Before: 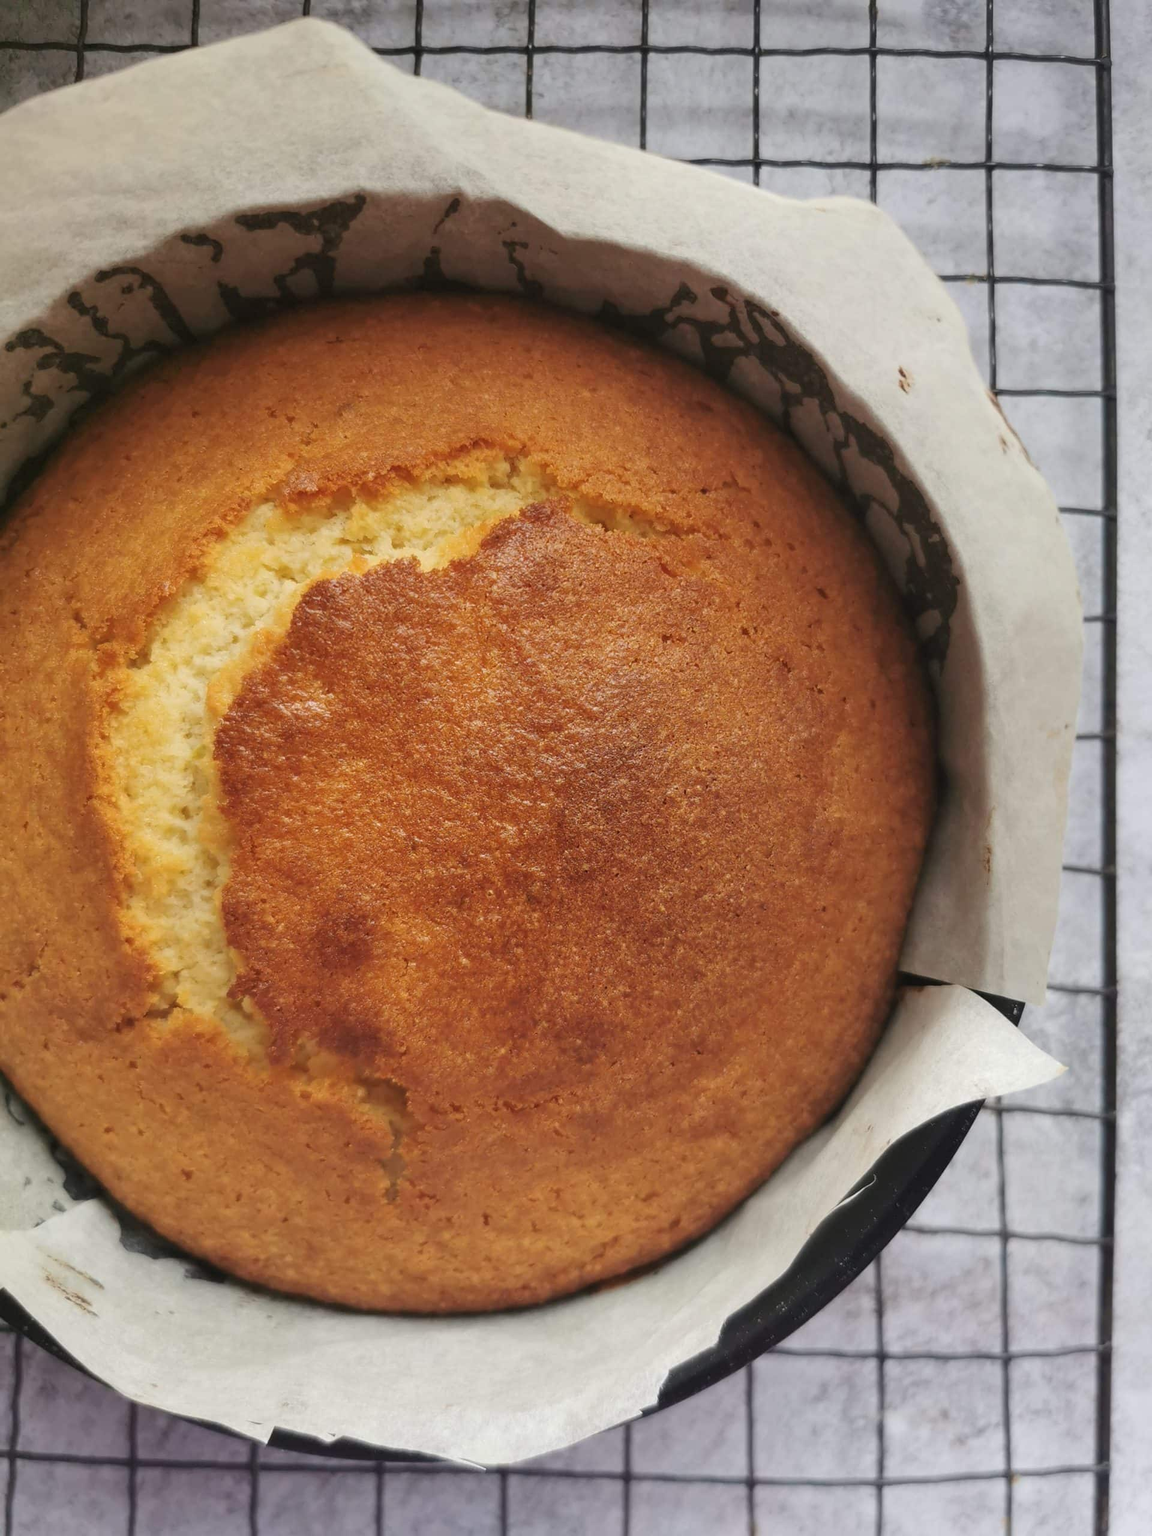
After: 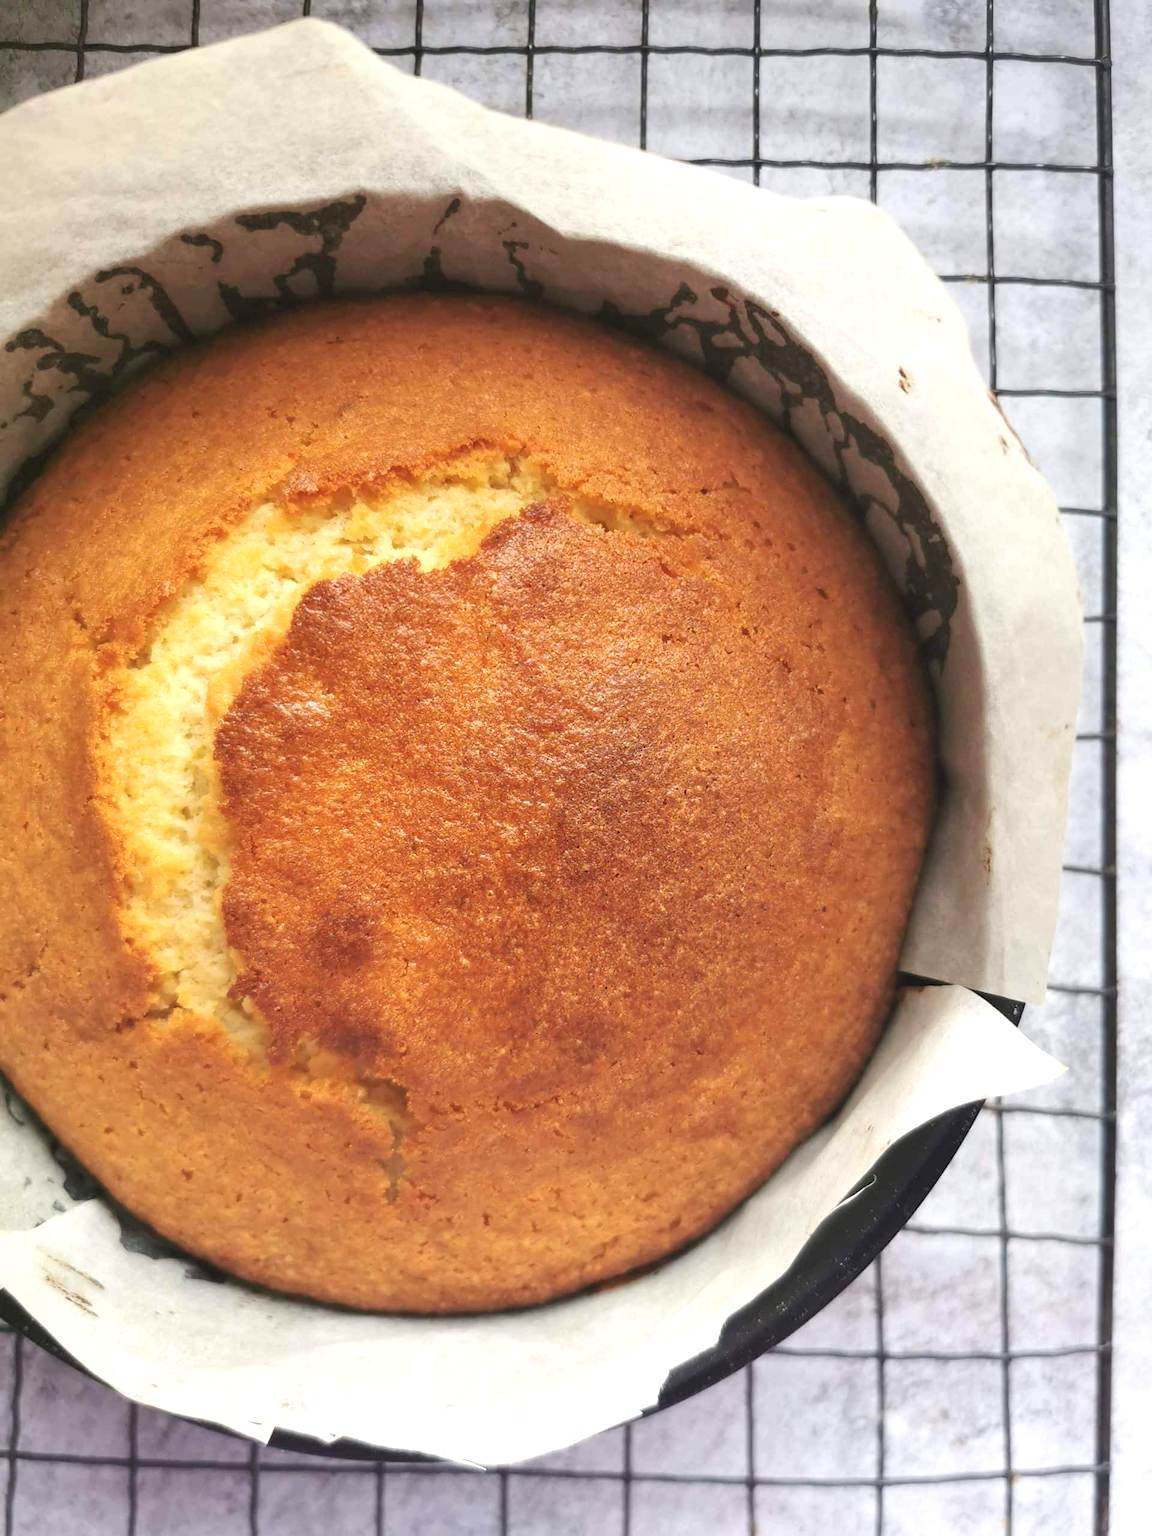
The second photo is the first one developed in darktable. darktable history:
rgb levels: preserve colors max RGB
exposure: black level correction 0, exposure 0.7 EV, compensate exposure bias true, compensate highlight preservation false
